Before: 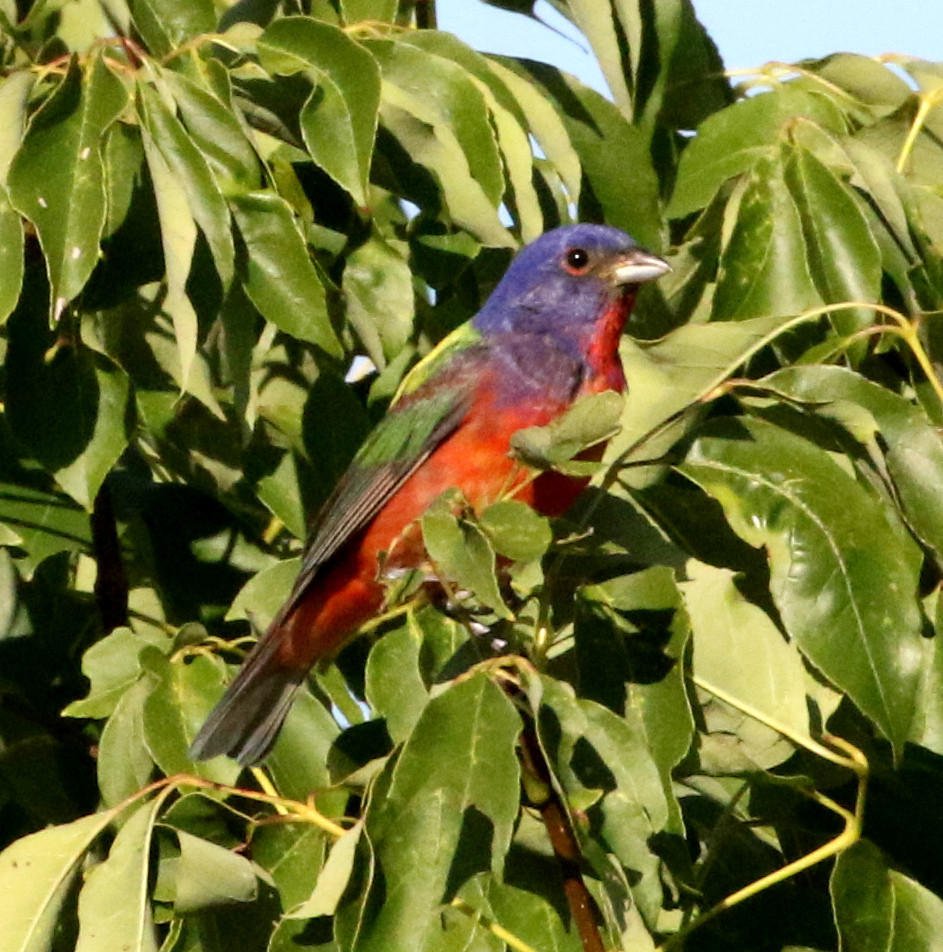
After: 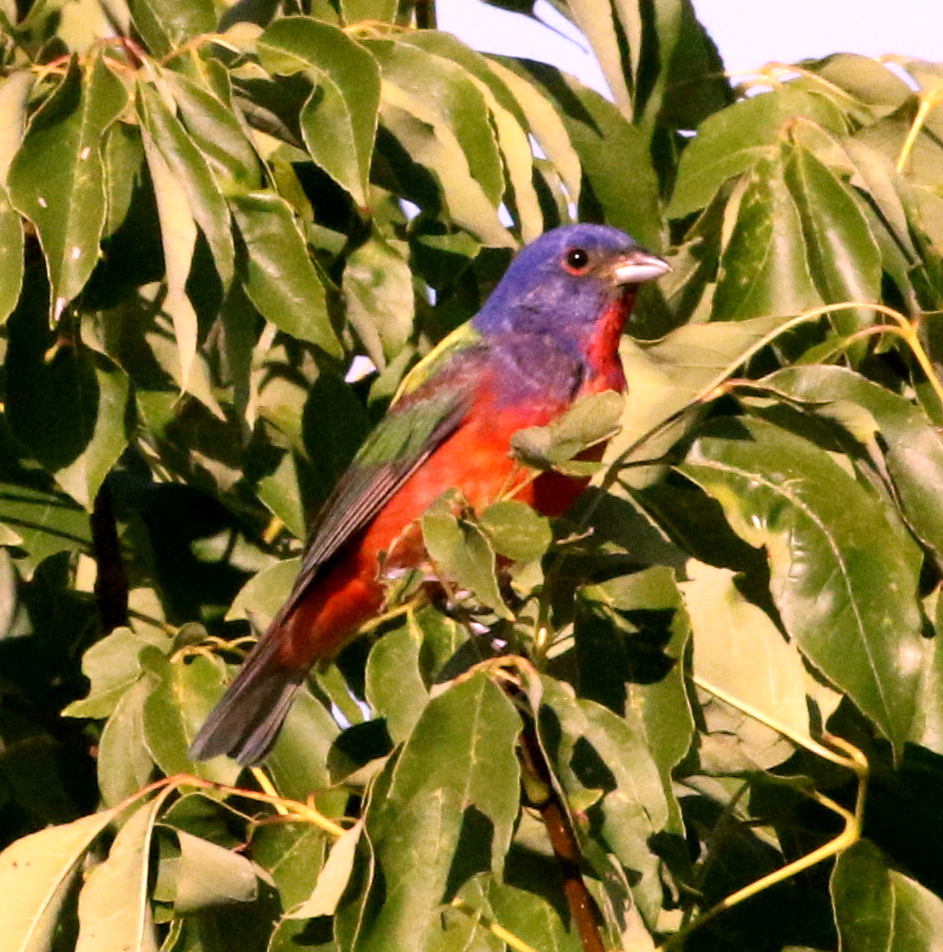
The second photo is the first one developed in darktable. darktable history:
levels: mode automatic, black 0.023%, white 99.97%, levels [0.062, 0.494, 0.925]
white balance: red 1.188, blue 1.11
